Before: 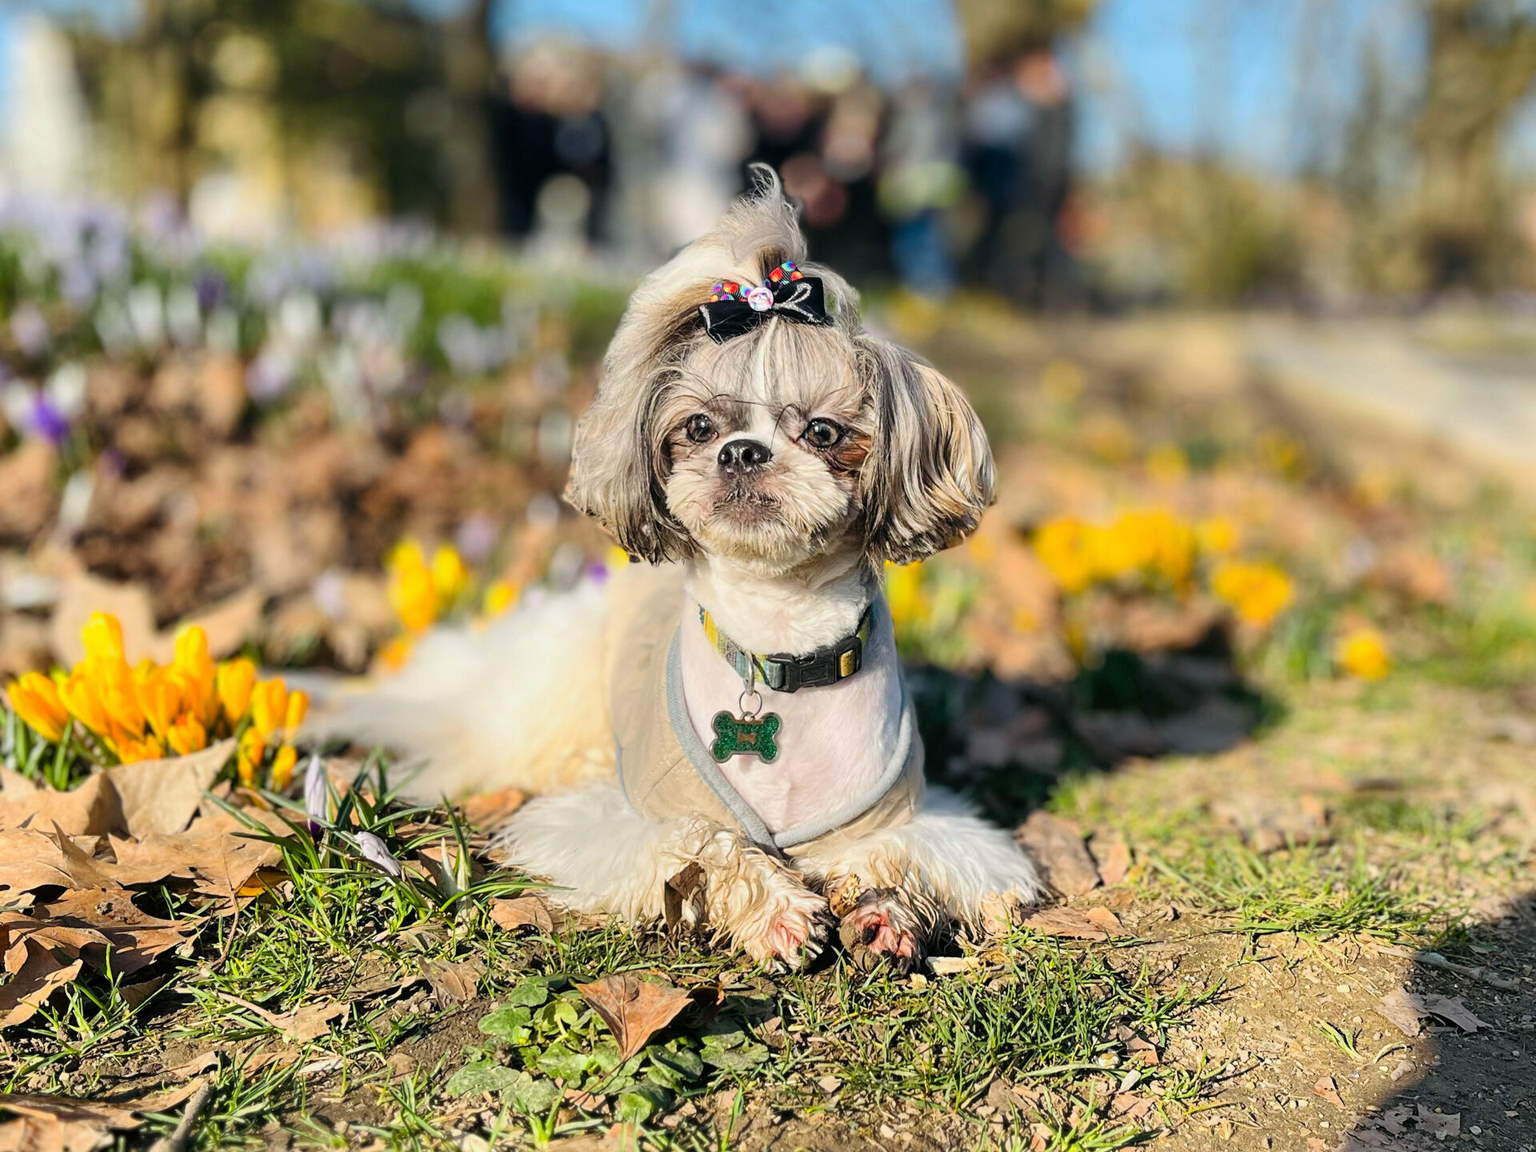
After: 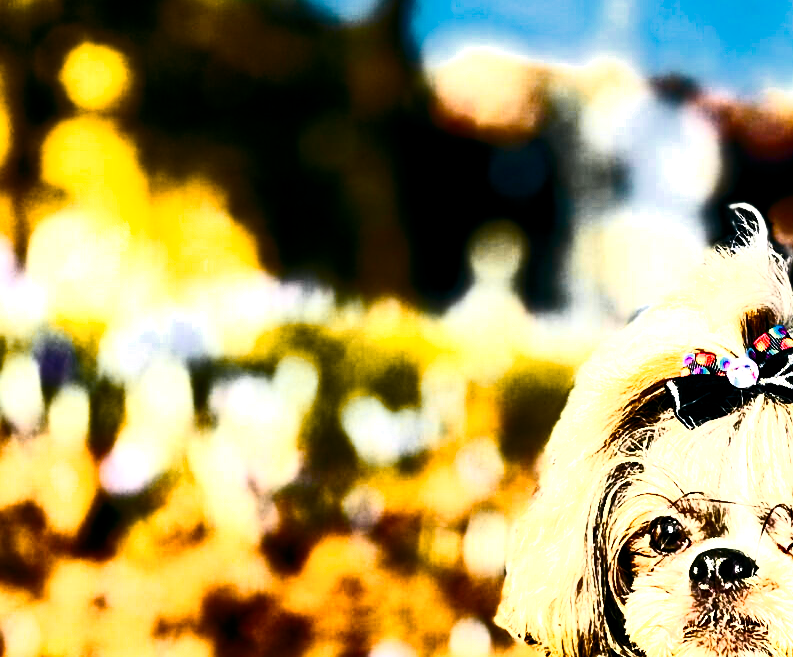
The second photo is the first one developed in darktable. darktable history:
crop and rotate: left 10.852%, top 0.083%, right 47.827%, bottom 54.223%
contrast brightness saturation: contrast 0.918, brightness 0.196
color balance rgb: highlights gain › chroma 0.293%, highlights gain › hue 330.19°, global offset › luminance -0.31%, global offset › chroma 0.108%, global offset › hue 167.61°, linear chroma grading › global chroma 14.682%, perceptual saturation grading › global saturation 39.313%, perceptual saturation grading › highlights -24.833%, perceptual saturation grading › mid-tones 34.439%, perceptual saturation grading › shadows 36.061%, global vibrance 30.129%, contrast 9.69%
filmic rgb: black relative exposure -8.68 EV, white relative exposure 2.65 EV, target black luminance 0%, target white luminance 99.91%, hardness 6.27, latitude 74.32%, contrast 1.32, highlights saturation mix -4.77%
levels: levels [0, 0.476, 0.951]
color zones: curves: ch0 [(0, 0.499) (0.143, 0.5) (0.286, 0.5) (0.429, 0.476) (0.571, 0.284) (0.714, 0.243) (0.857, 0.449) (1, 0.499)]; ch1 [(0, 0.532) (0.143, 0.645) (0.286, 0.696) (0.429, 0.211) (0.571, 0.504) (0.714, 0.493) (0.857, 0.495) (1, 0.532)]; ch2 [(0, 0.5) (0.143, 0.5) (0.286, 0.427) (0.429, 0.324) (0.571, 0.5) (0.714, 0.5) (0.857, 0.5) (1, 0.5)]
